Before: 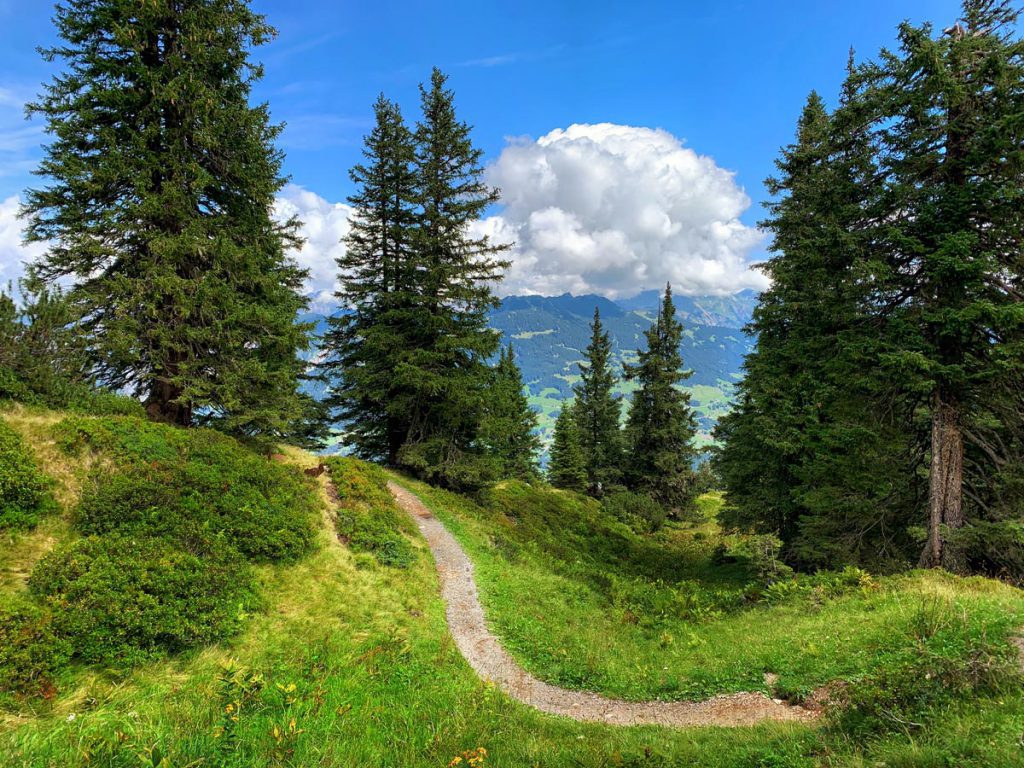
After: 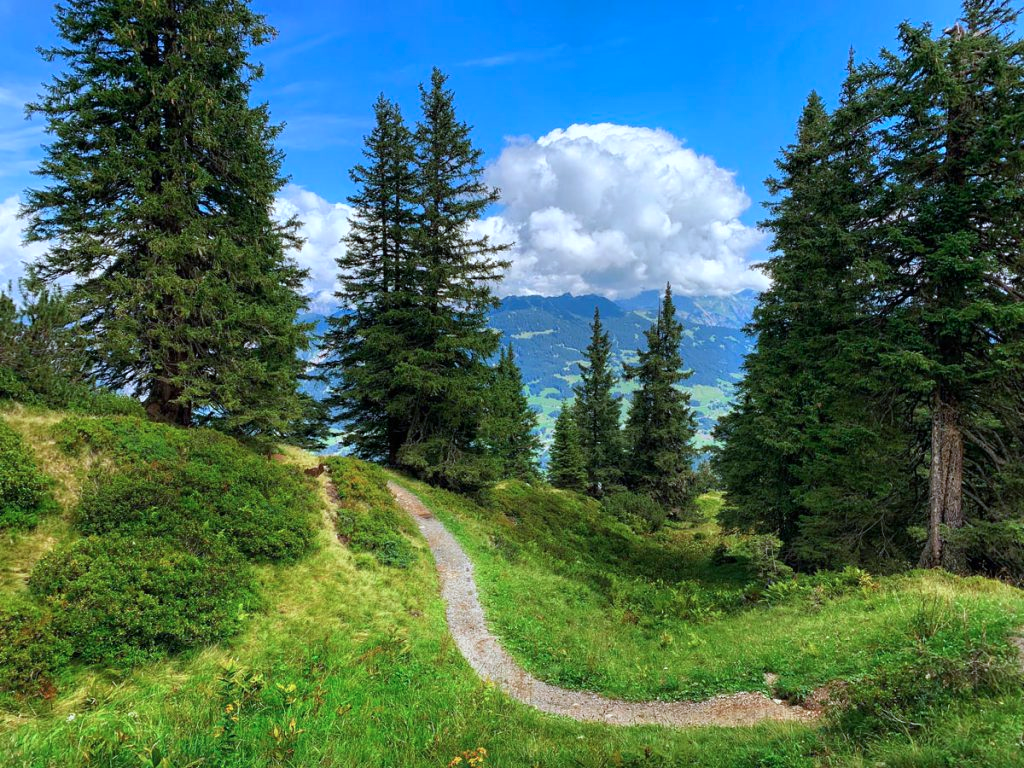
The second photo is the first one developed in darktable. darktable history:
color calibration: x 0.369, y 0.382, temperature 4320.24 K
